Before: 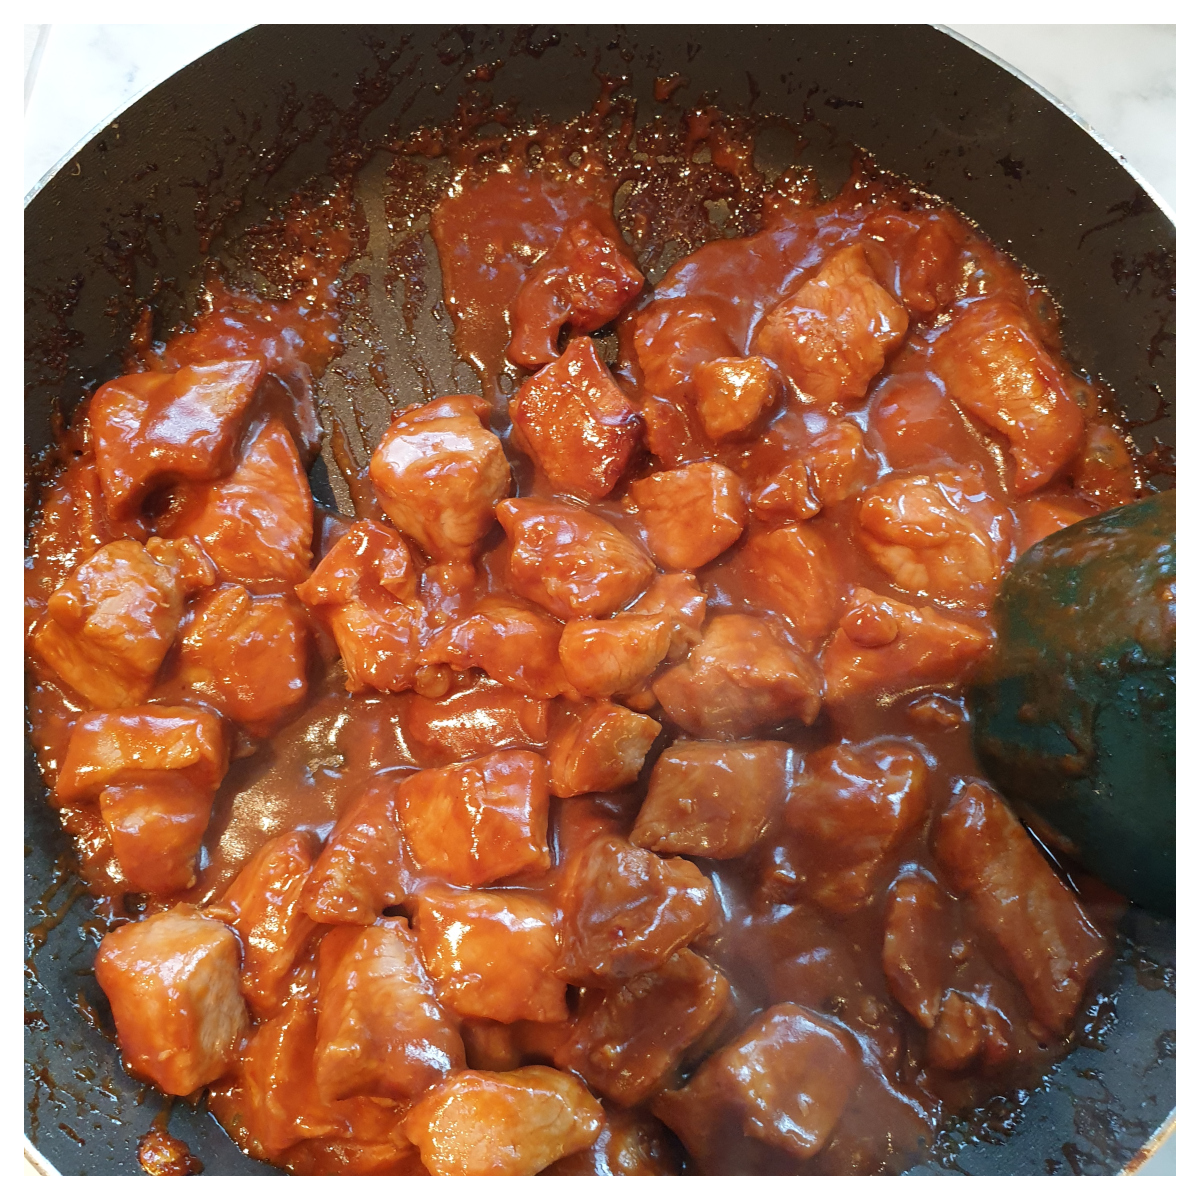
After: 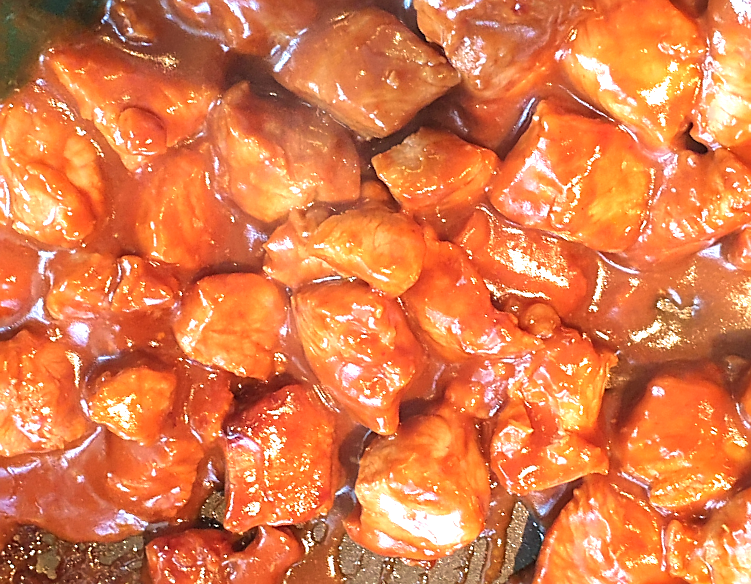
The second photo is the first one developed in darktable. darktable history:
crop and rotate: angle 147.55°, left 9.111%, top 15.676%, right 4.447%, bottom 17.065%
base curve: curves: ch0 [(0, 0) (0.303, 0.277) (1, 1)], preserve colors none
sharpen: on, module defaults
exposure: black level correction 0, exposure 0.952 EV, compensate highlight preservation false
velvia: strength 16.85%
